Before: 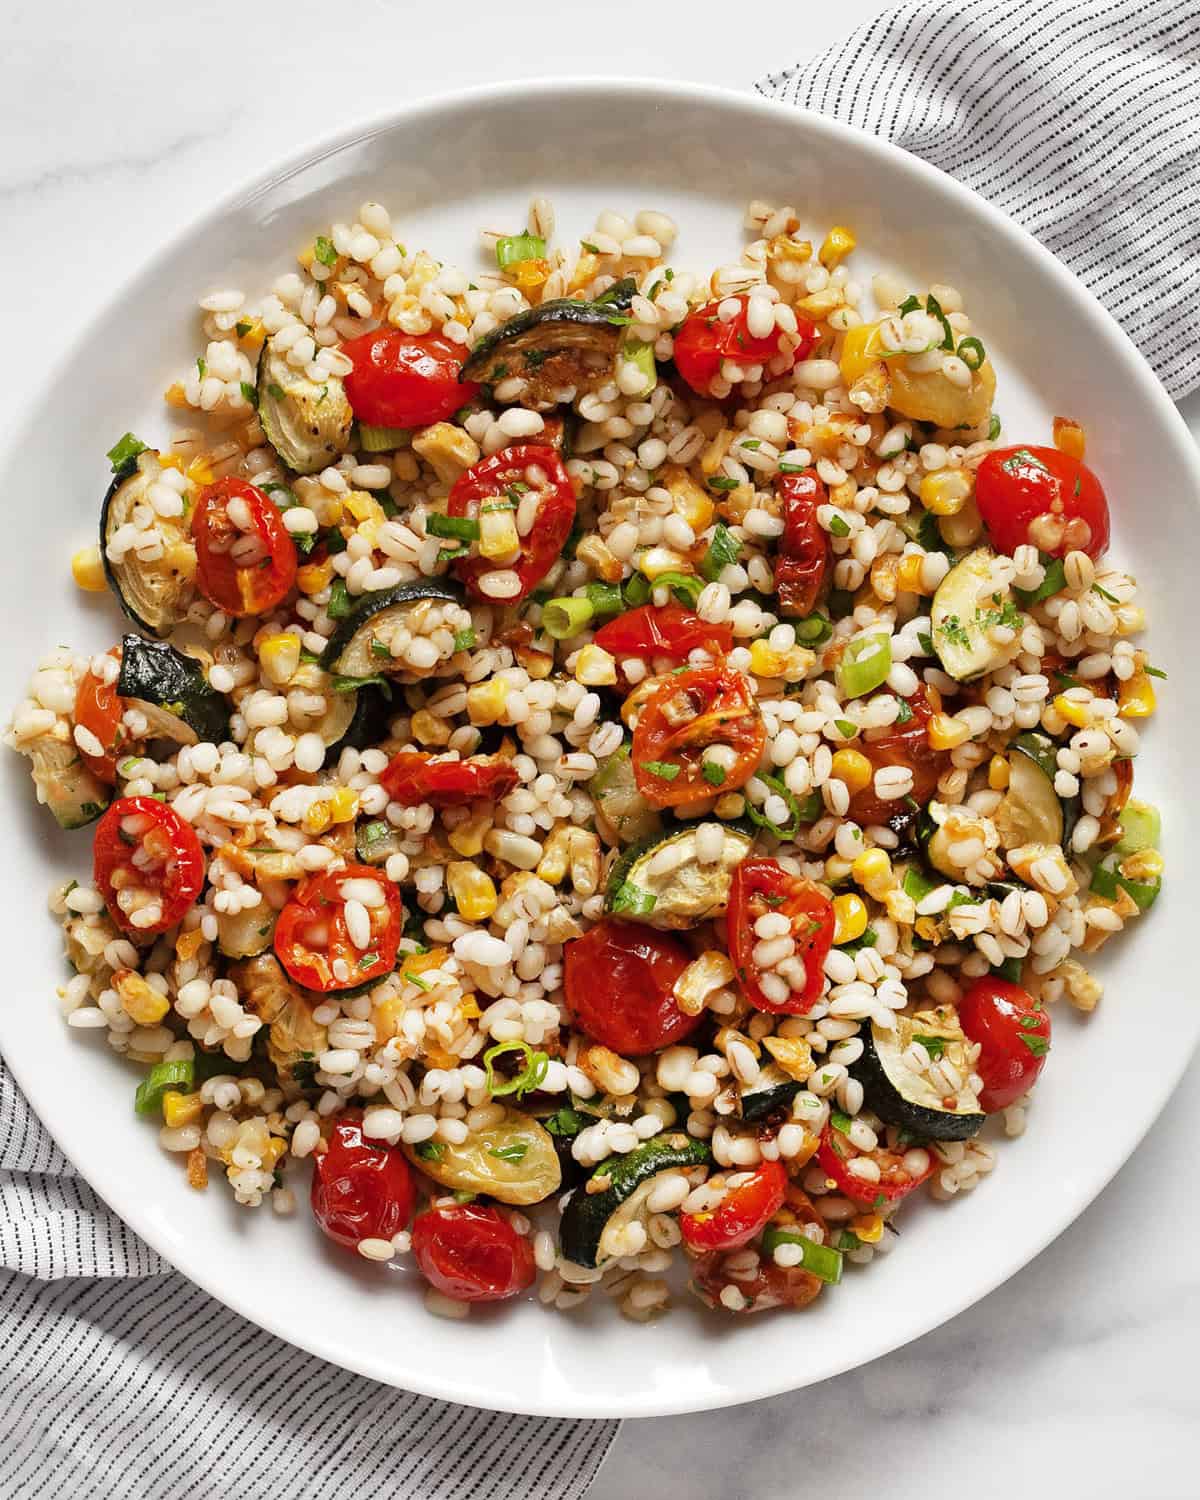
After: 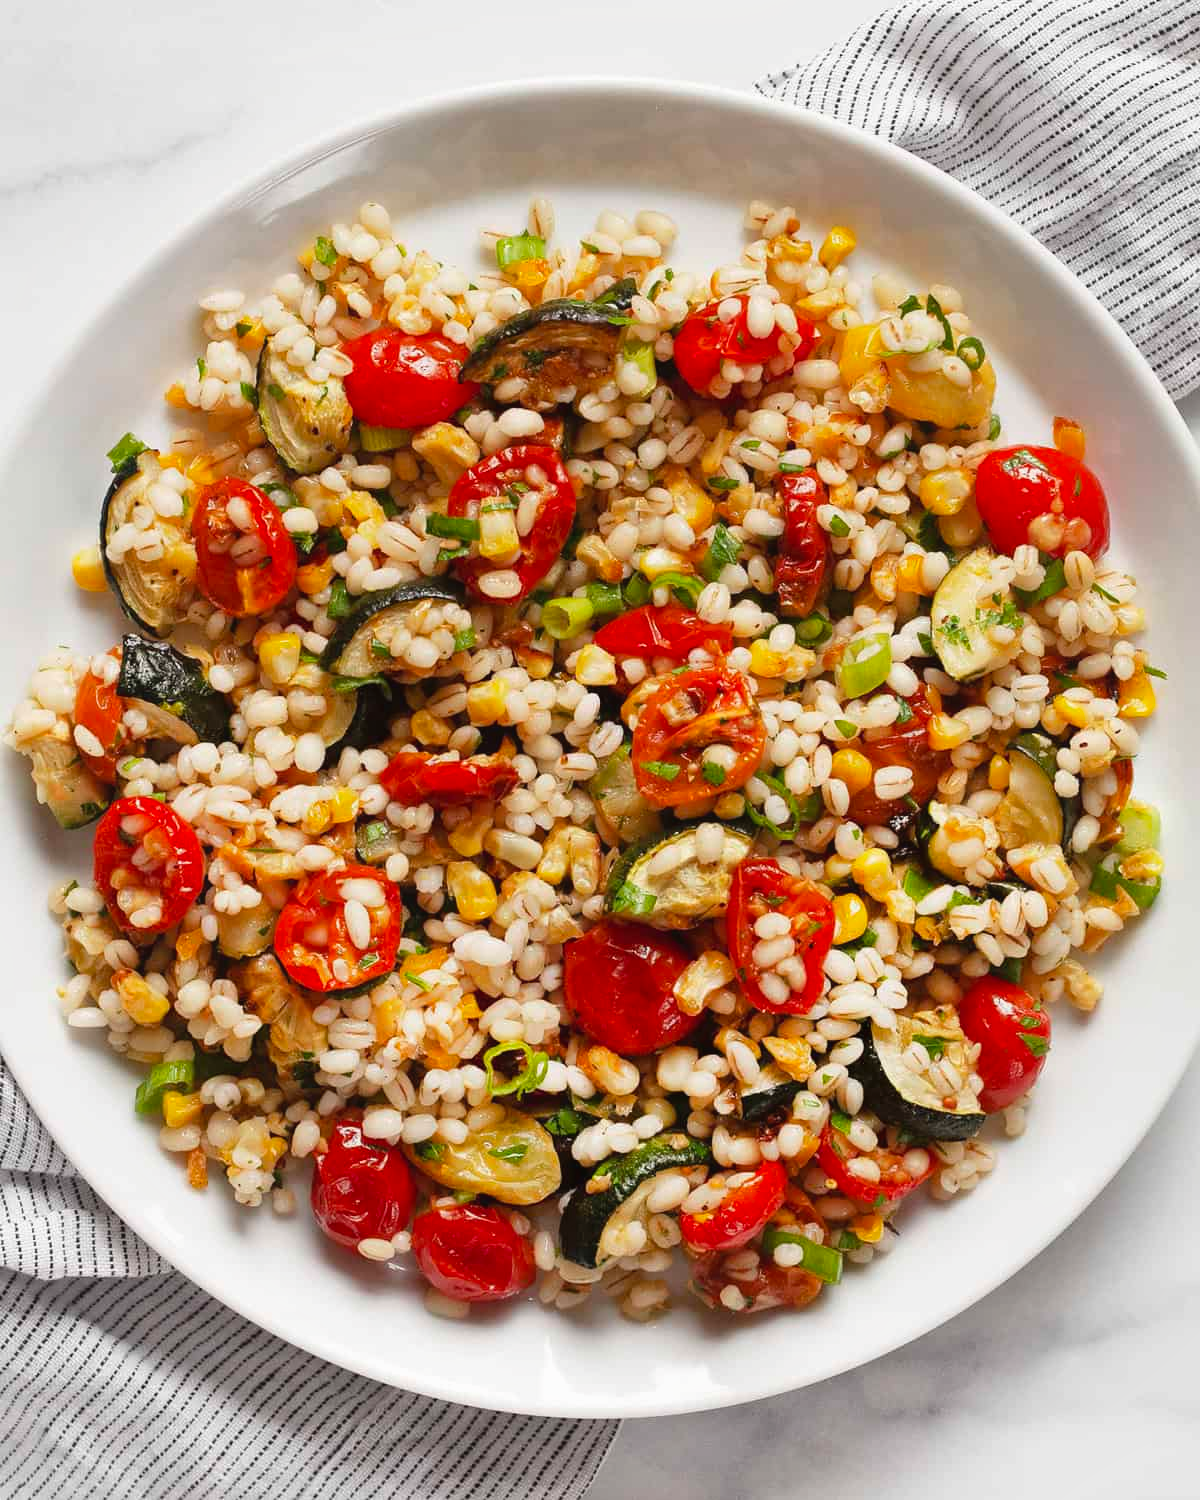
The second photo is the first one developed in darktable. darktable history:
contrast equalizer: y [[0.6 ×6], [0.55 ×6], [0 ×6], [0 ×6], [0 ×6]], mix -0.181
